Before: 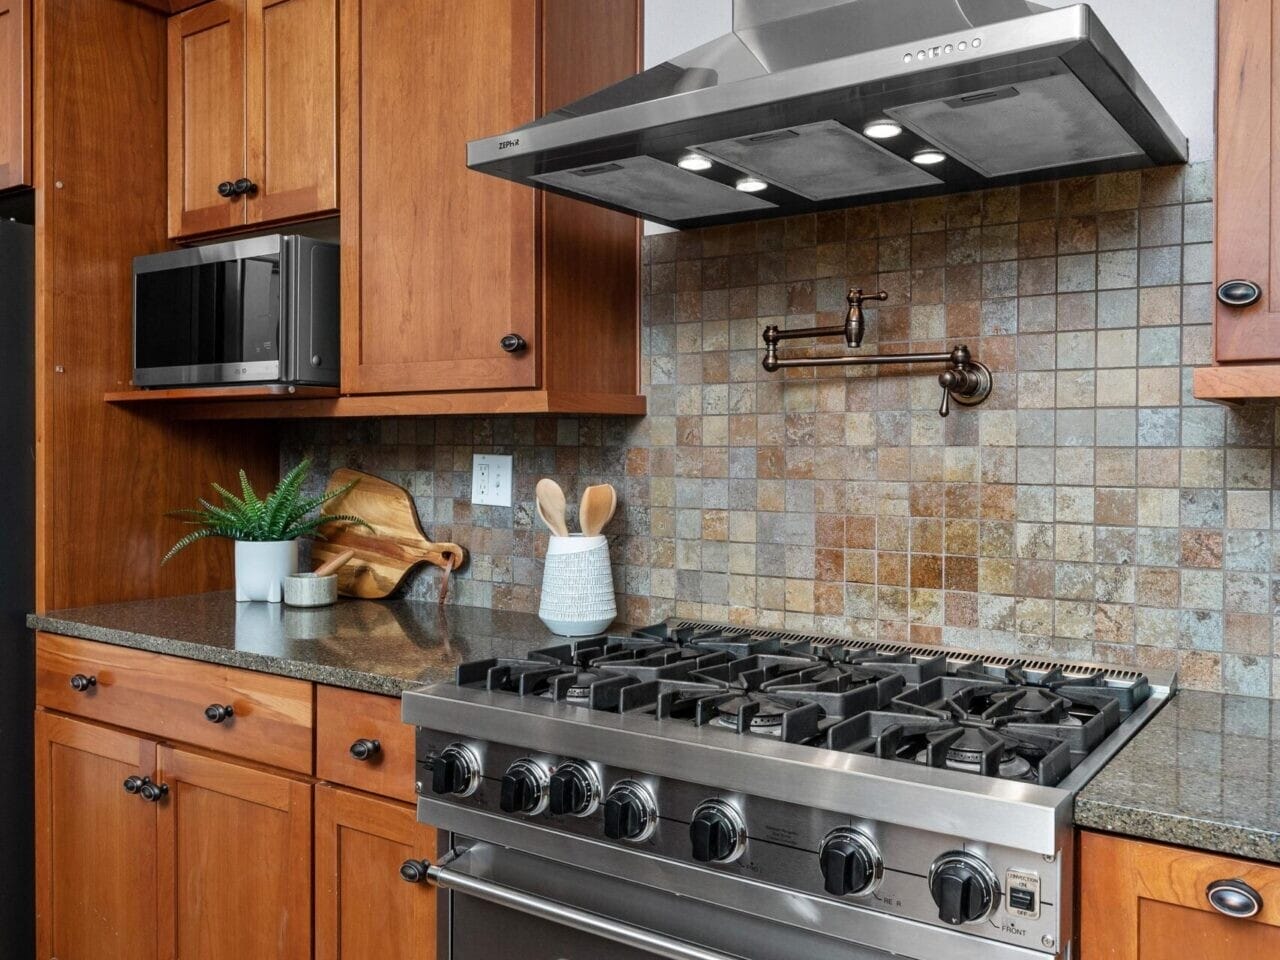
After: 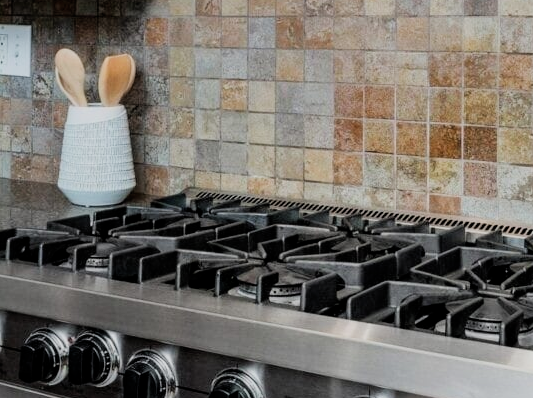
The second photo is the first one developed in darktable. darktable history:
filmic rgb: middle gray luminance 29.09%, black relative exposure -10.36 EV, white relative exposure 5.49 EV, target black luminance 0%, hardness 3.94, latitude 1.85%, contrast 1.127, highlights saturation mix 4.73%, shadows ↔ highlights balance 14.59%
crop: left 37.651%, top 44.894%, right 20.691%, bottom 13.557%
